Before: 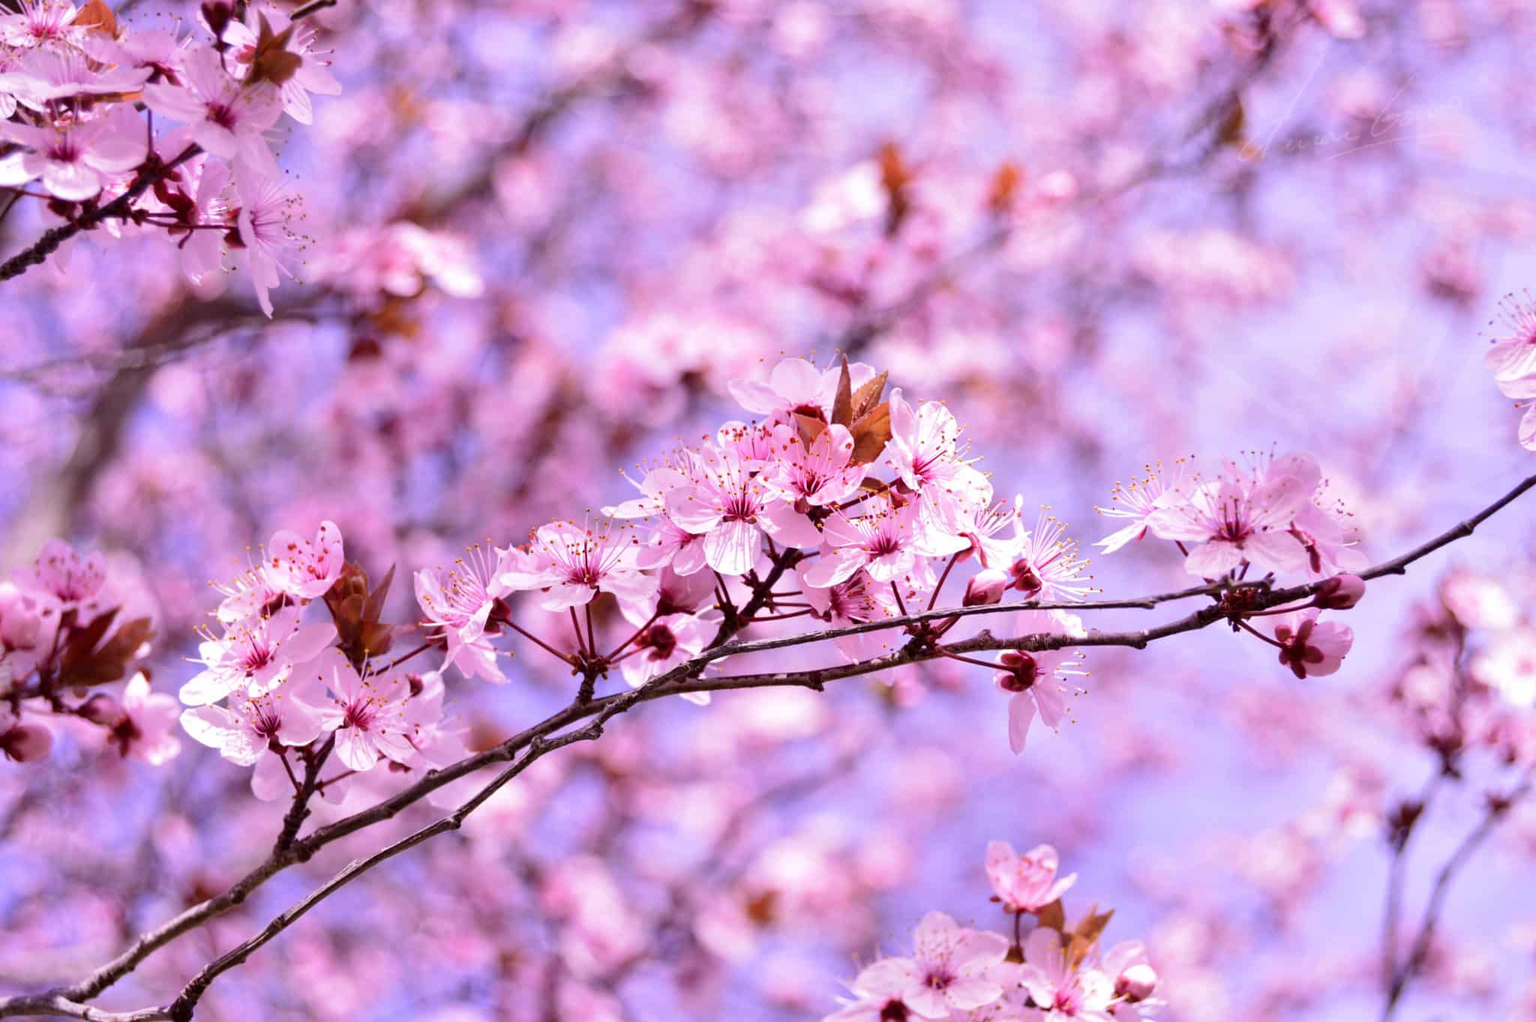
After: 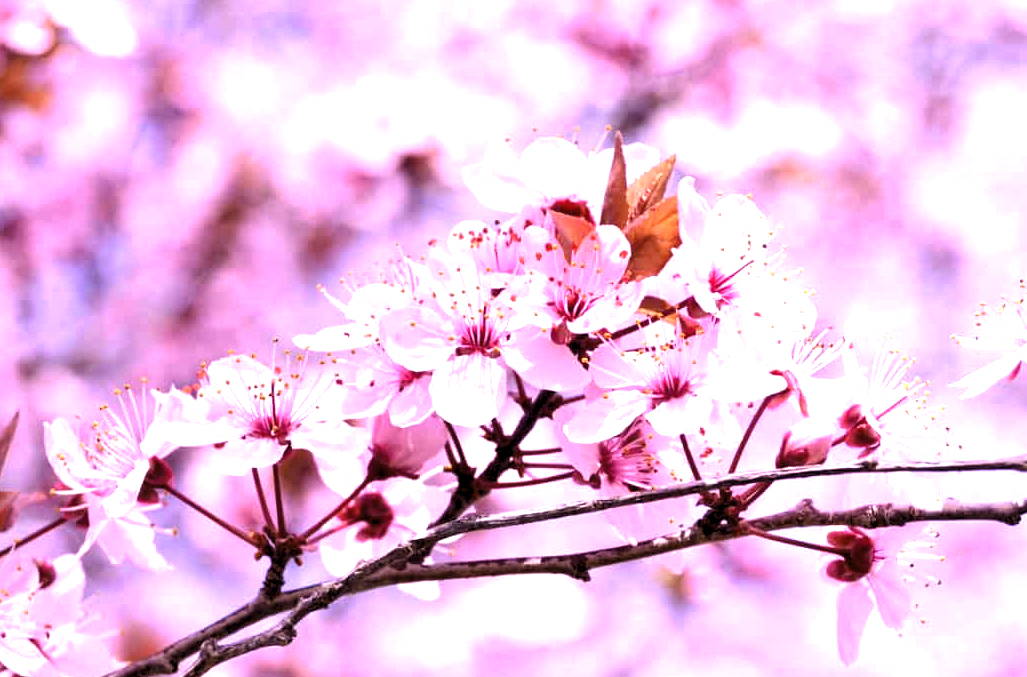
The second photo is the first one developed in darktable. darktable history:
levels: black 3.88%, levels [0.062, 0.494, 0.925]
color zones: mix -119.94%
crop: left 24.846%, top 24.969%, right 24.983%, bottom 25.253%
exposure: black level correction 0, exposure 0.703 EV, compensate highlight preservation false
